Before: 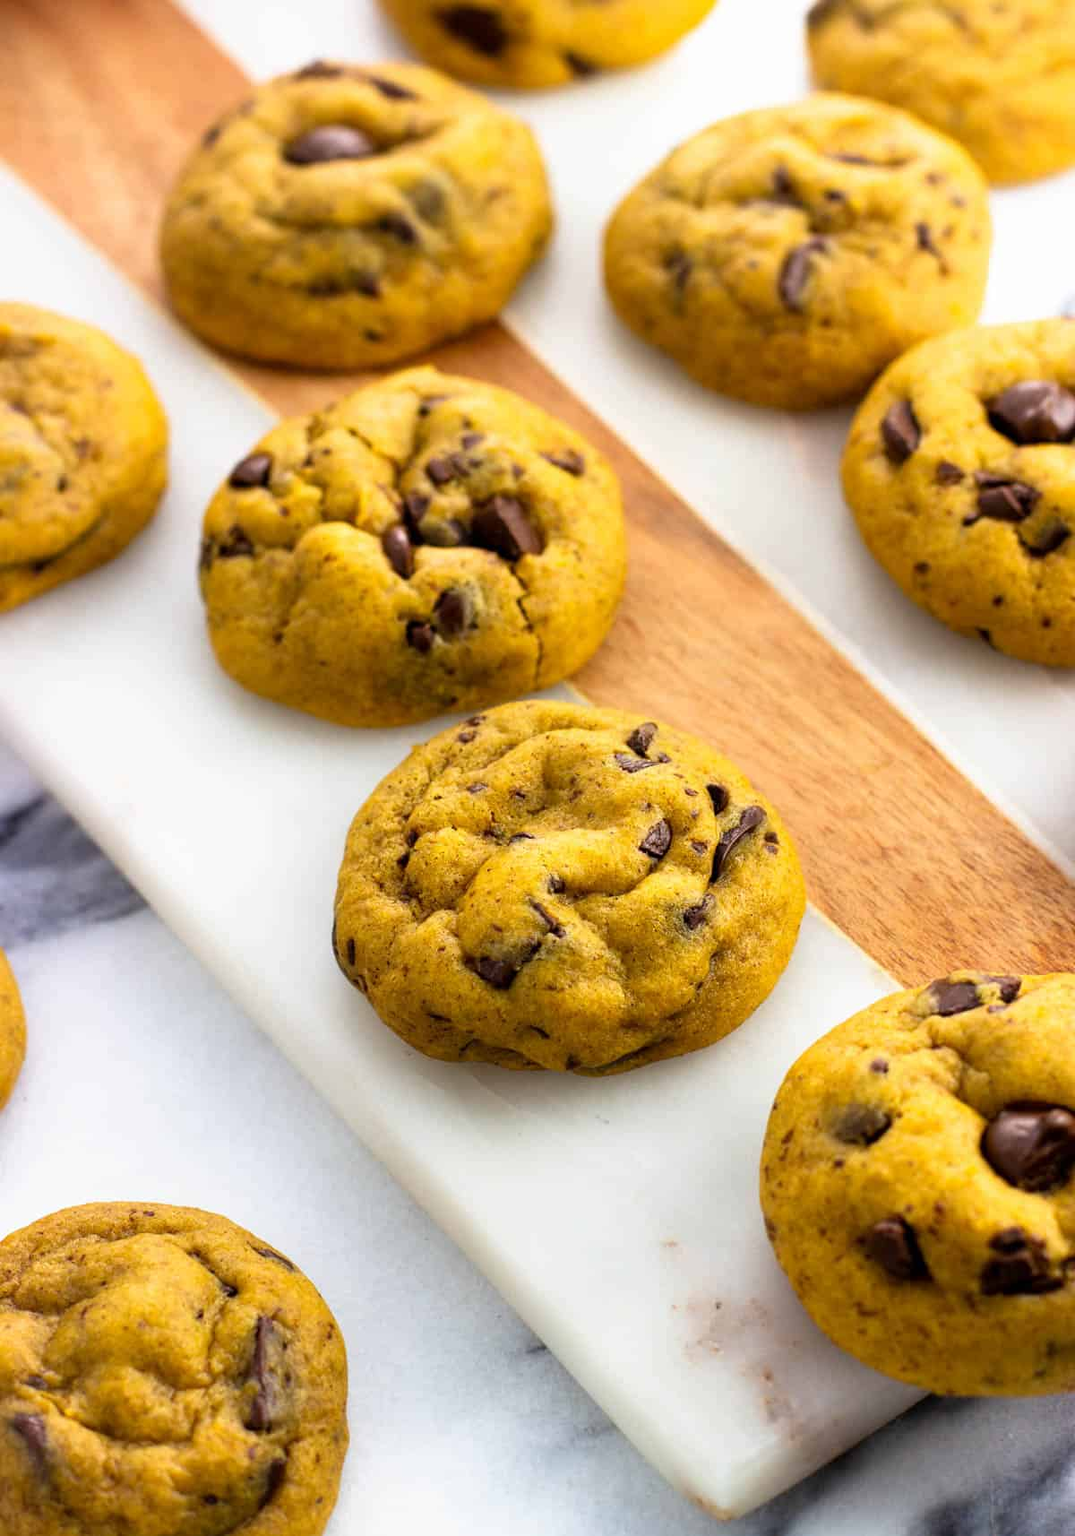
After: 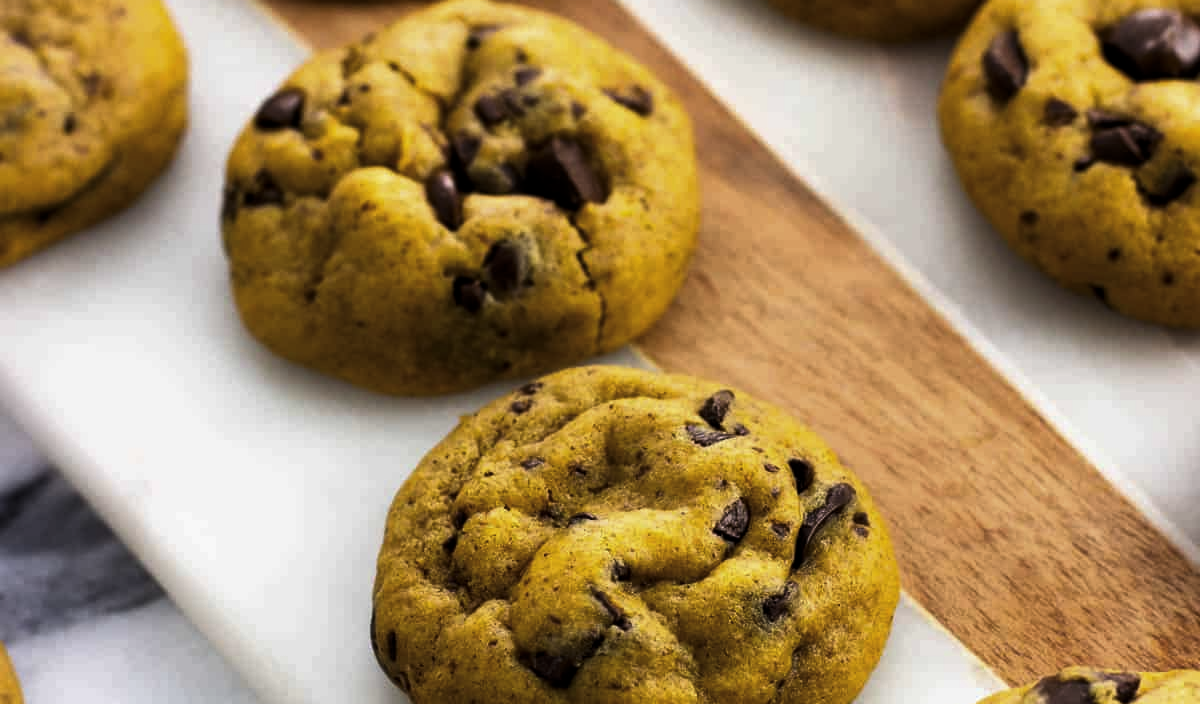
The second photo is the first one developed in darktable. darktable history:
levels: levels [0, 0.618, 1]
crop and rotate: top 24.307%, bottom 34.578%
